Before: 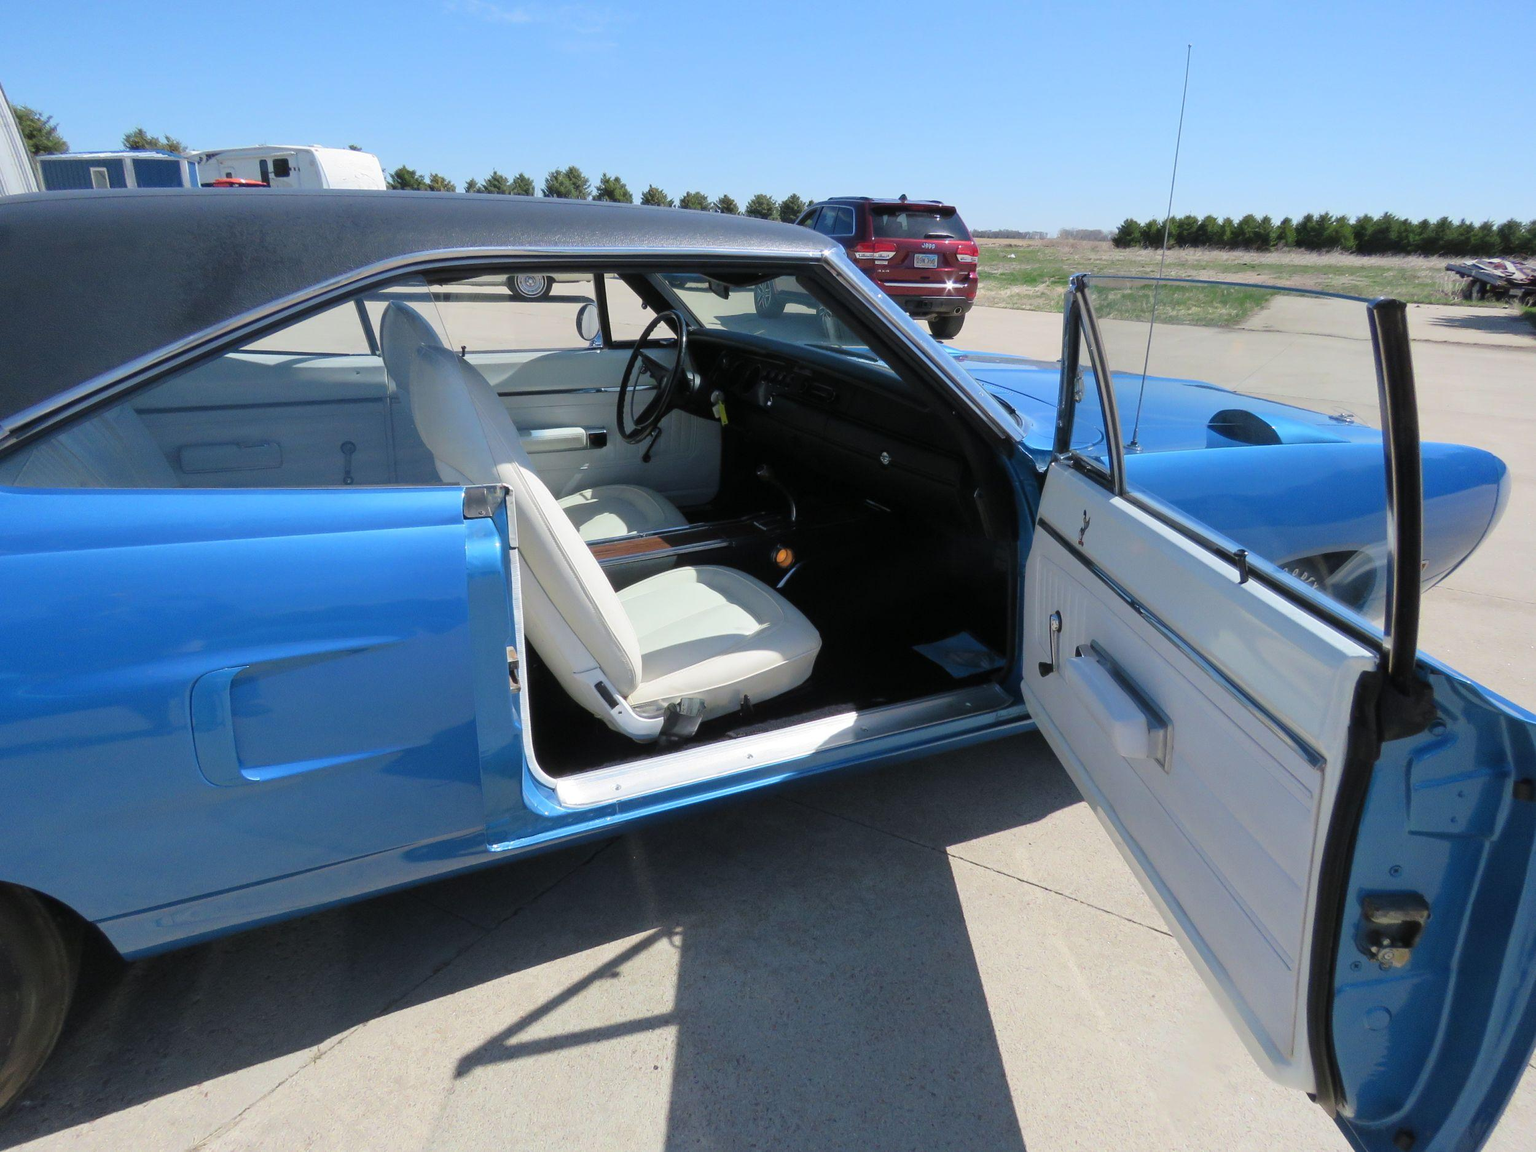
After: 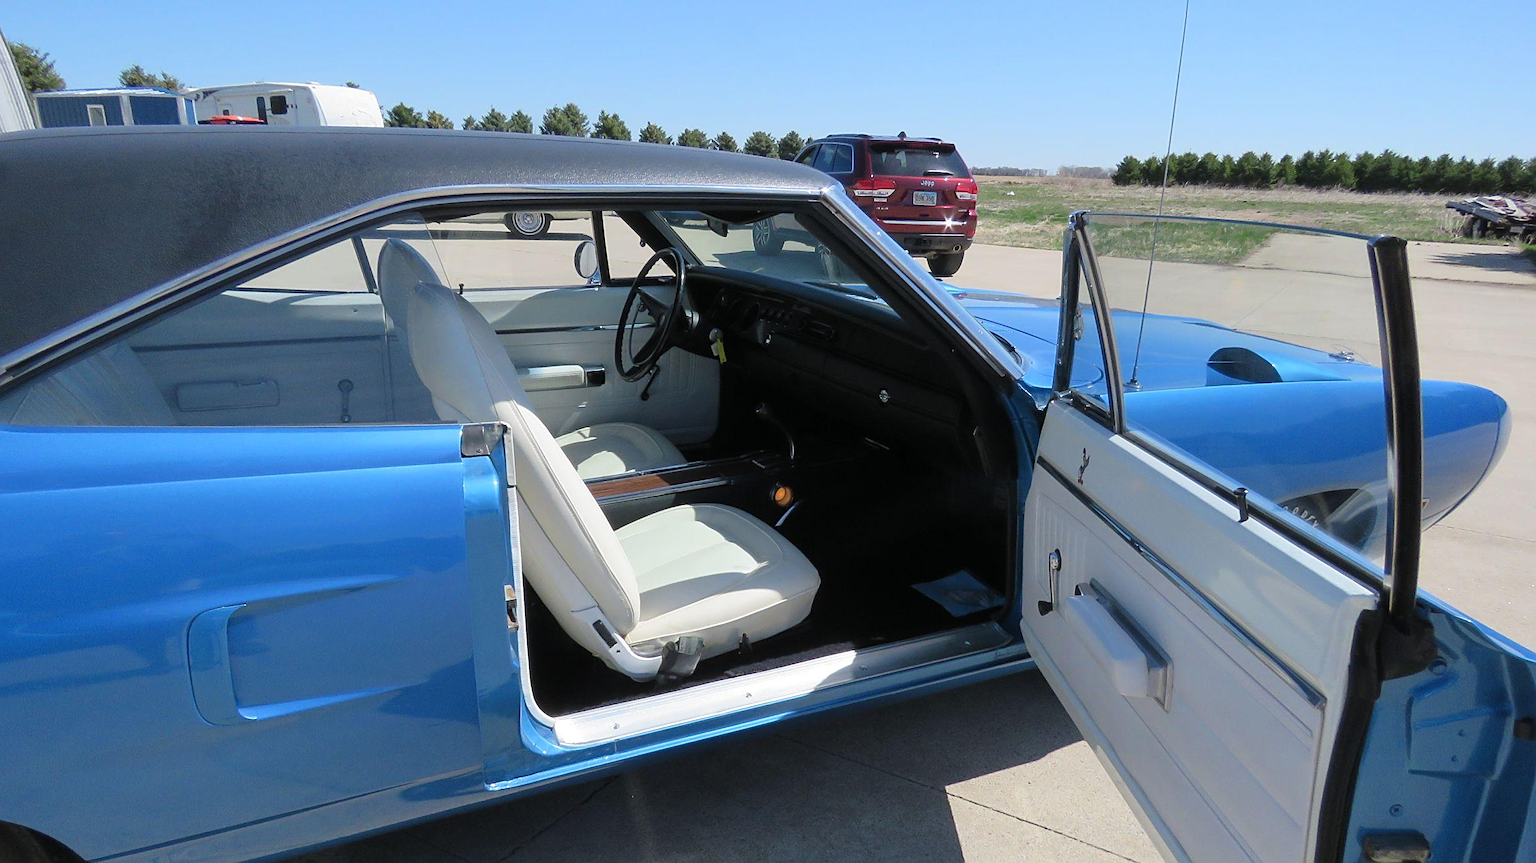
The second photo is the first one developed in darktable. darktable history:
sharpen: on, module defaults
crop: left 0.265%, top 5.524%, bottom 19.742%
